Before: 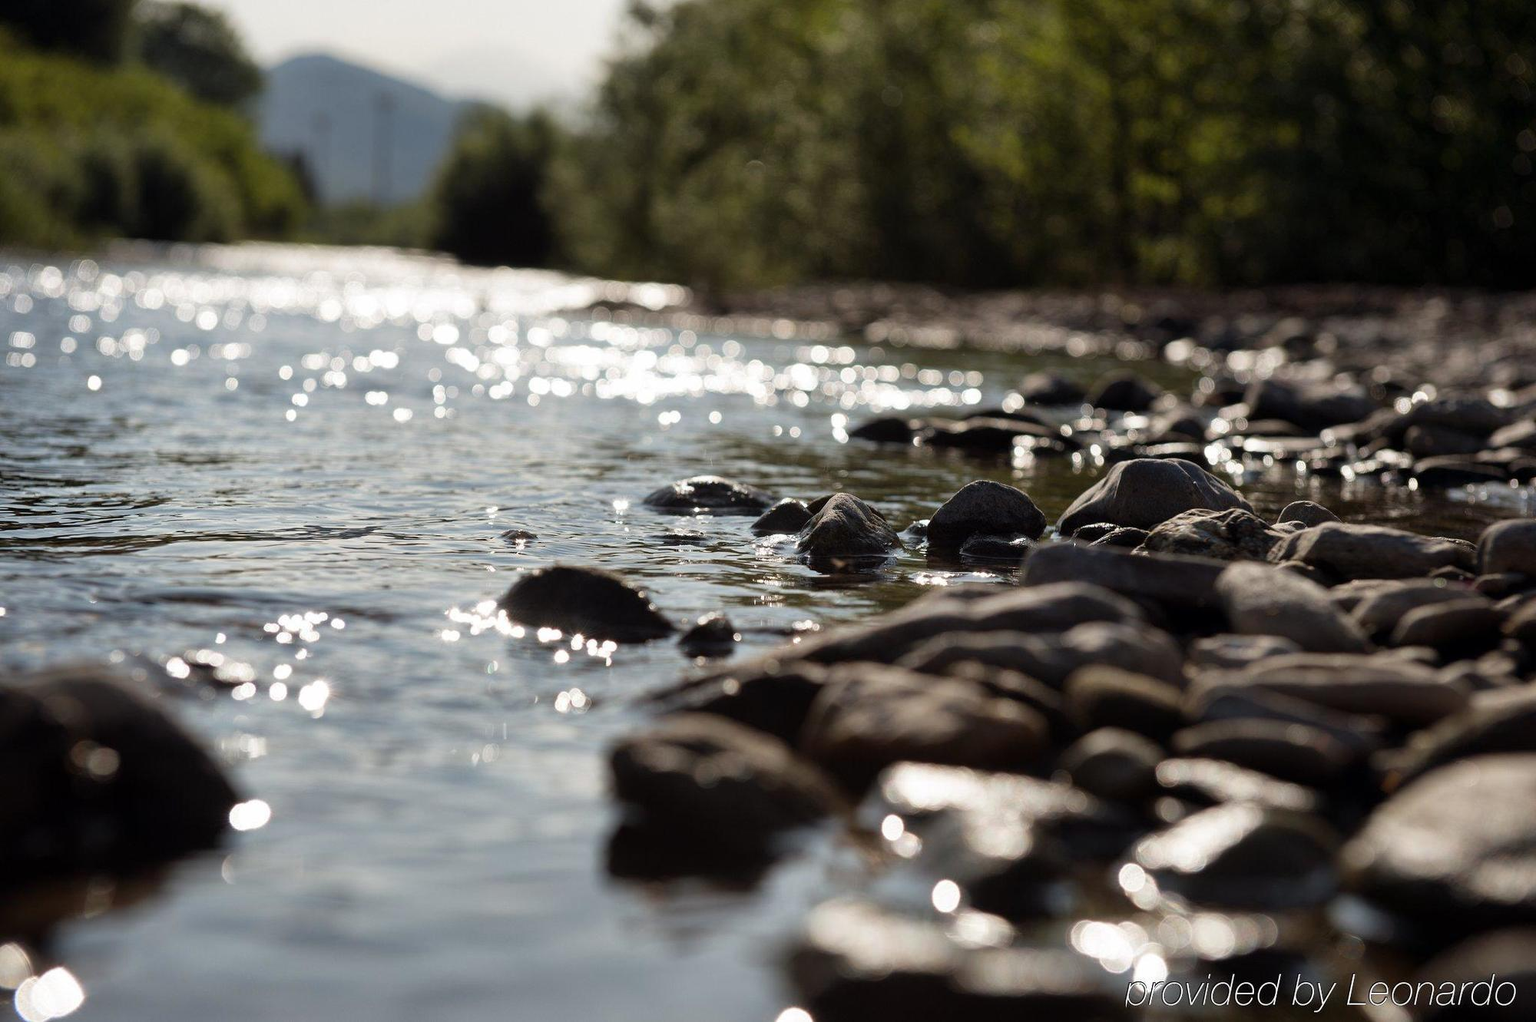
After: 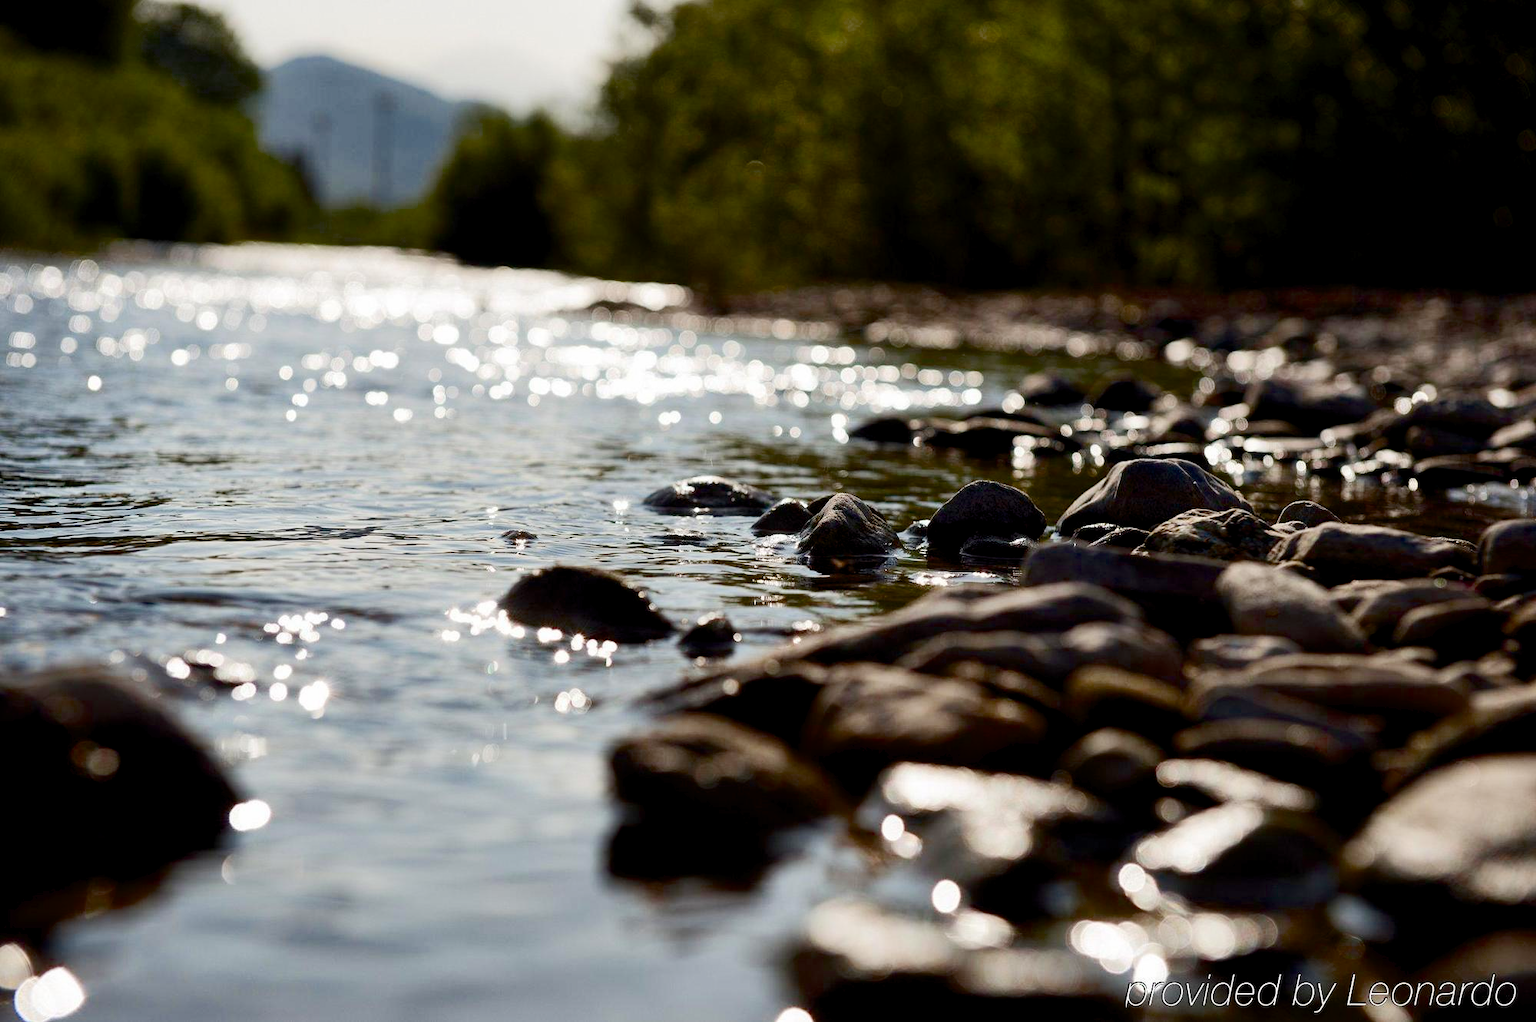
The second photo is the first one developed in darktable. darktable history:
tone curve: curves: ch0 [(0, 0) (0.003, 0.005) (0.011, 0.011) (0.025, 0.022) (0.044, 0.035) (0.069, 0.051) (0.1, 0.073) (0.136, 0.106) (0.177, 0.147) (0.224, 0.195) (0.277, 0.253) (0.335, 0.315) (0.399, 0.388) (0.468, 0.488) (0.543, 0.586) (0.623, 0.685) (0.709, 0.764) (0.801, 0.838) (0.898, 0.908) (1, 1)], color space Lab, independent channels, preserve colors none
color balance rgb: global offset › luminance -0.504%, perceptual saturation grading › global saturation 20%, perceptual saturation grading › highlights -24.796%, perceptual saturation grading › shadows 49.641%, saturation formula JzAzBz (2021)
